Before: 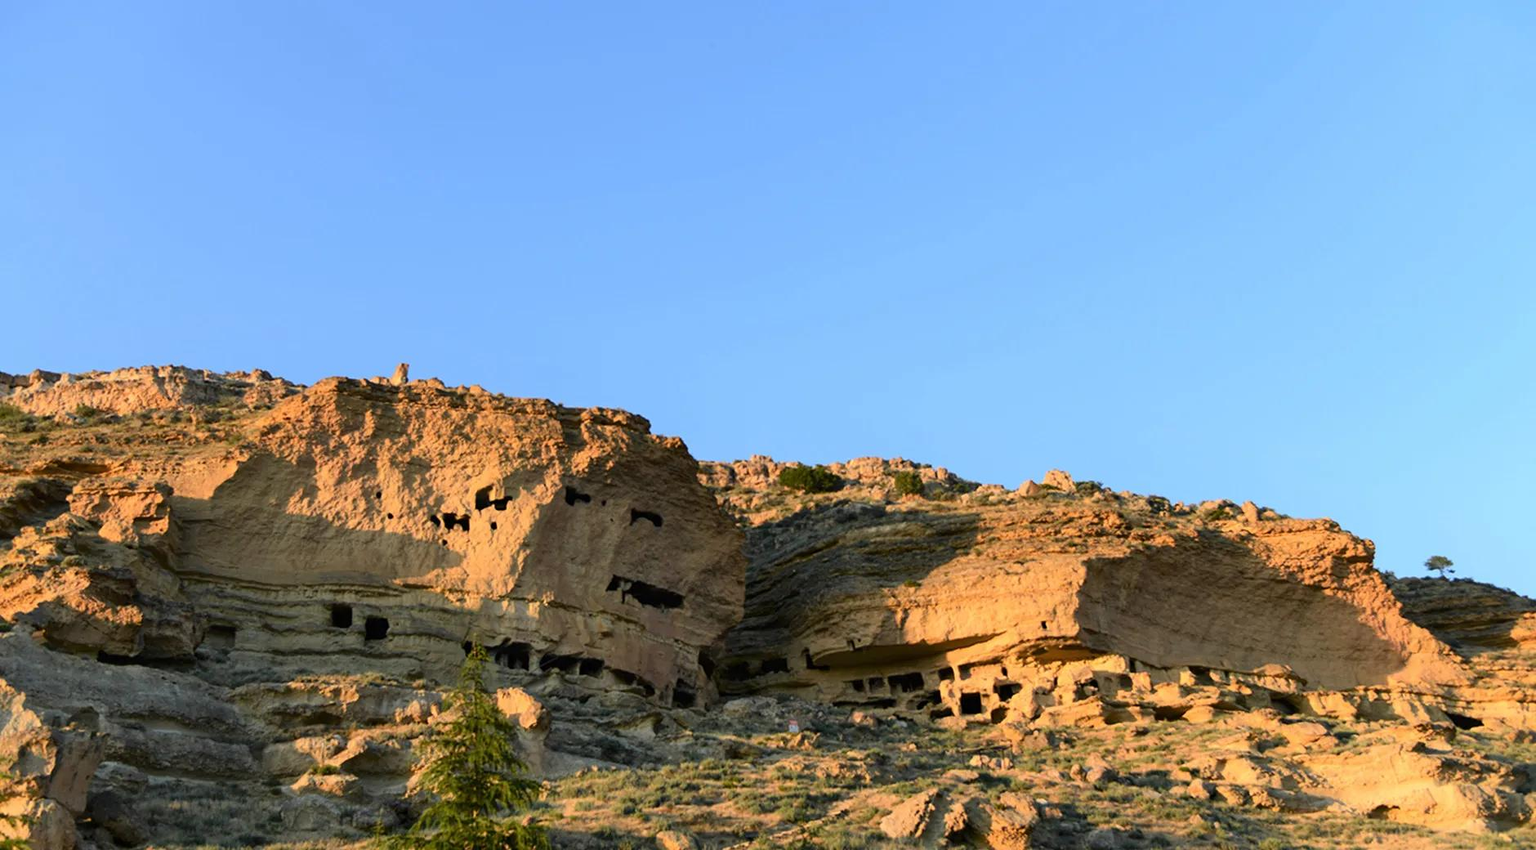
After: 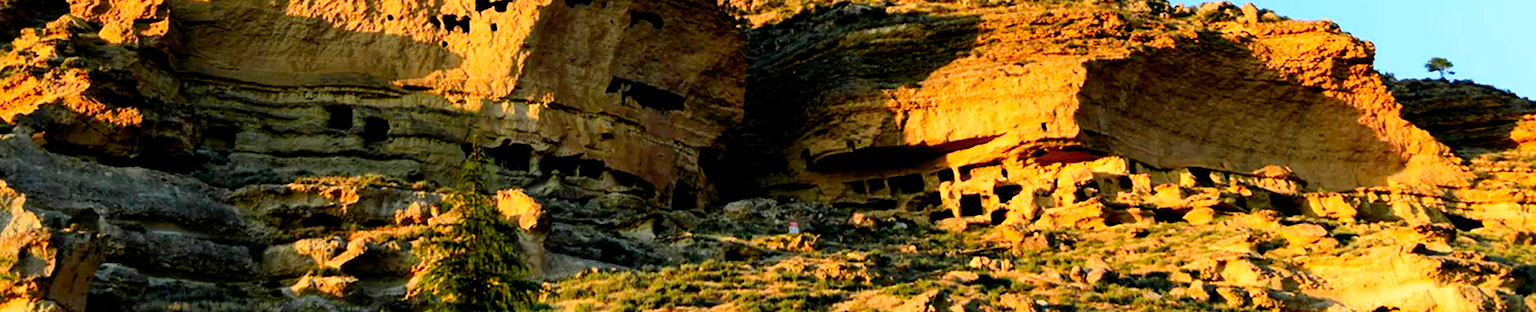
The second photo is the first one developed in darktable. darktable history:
contrast brightness saturation: contrast 0.092, saturation 0.271
crop and rotate: top 58.688%, bottom 4.419%
filmic rgb: black relative exposure -5.56 EV, white relative exposure 2.5 EV, threshold 5.96 EV, target black luminance 0%, hardness 4.52, latitude 67.01%, contrast 1.446, shadows ↔ highlights balance -3.9%, preserve chrominance no, color science v5 (2021), contrast in shadows safe, contrast in highlights safe, enable highlight reconstruction true
